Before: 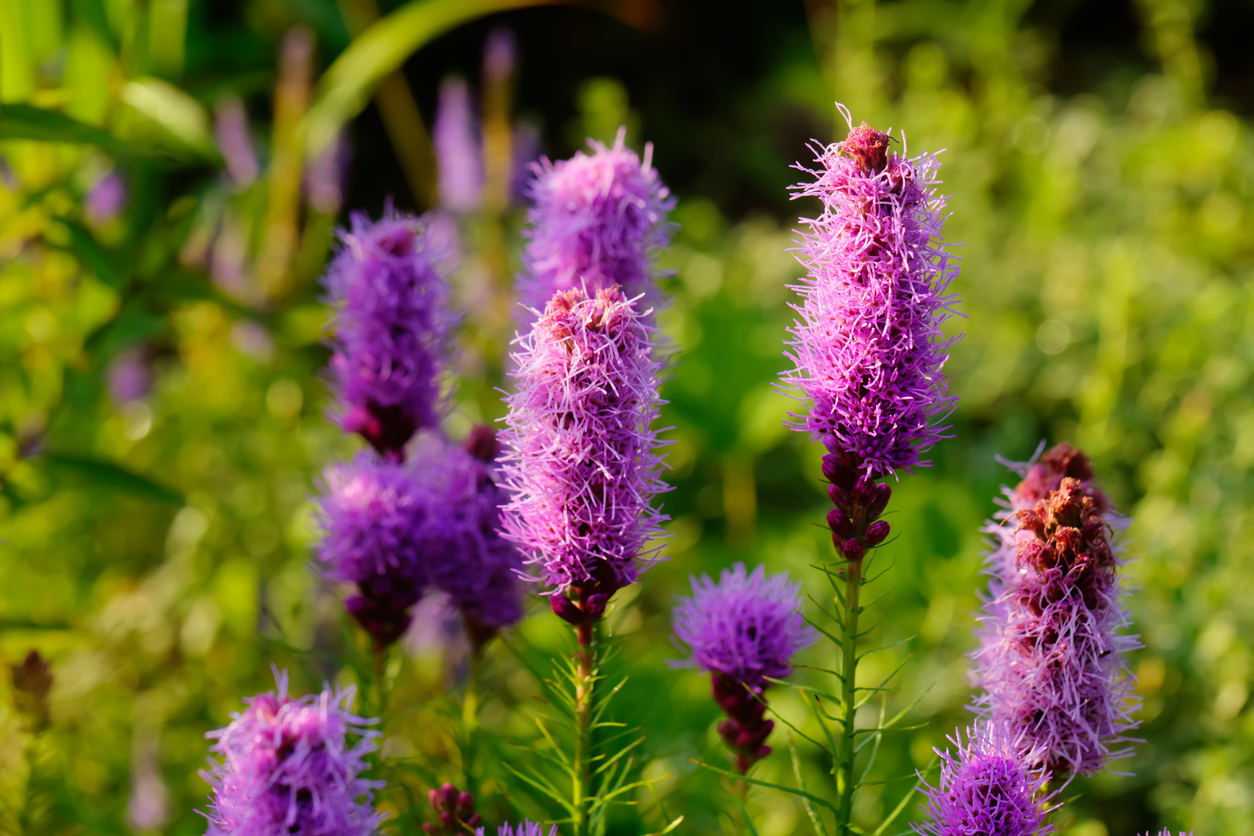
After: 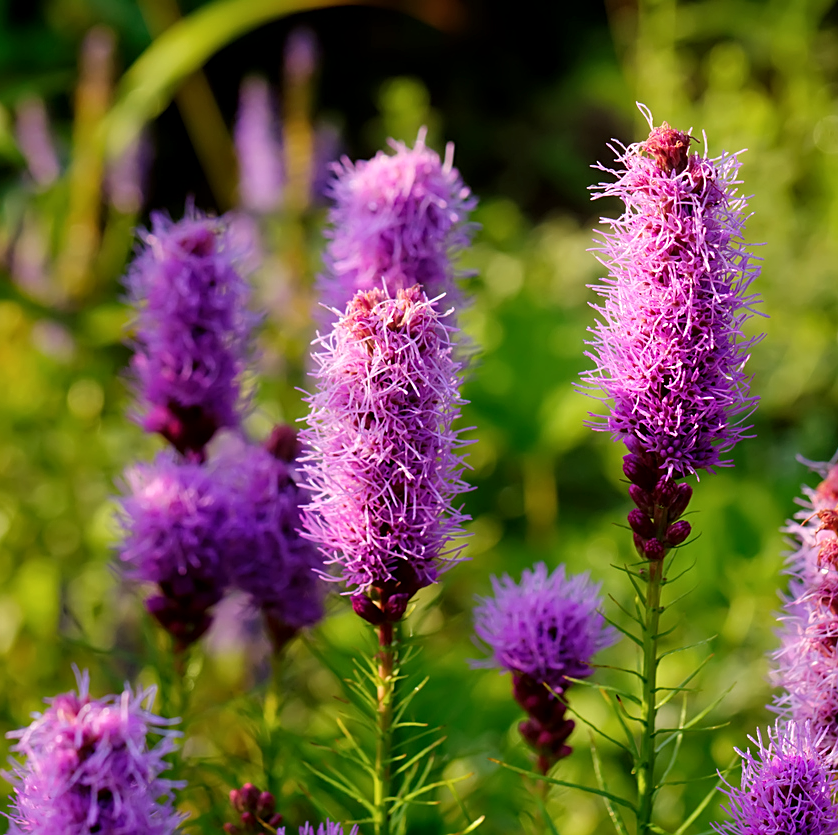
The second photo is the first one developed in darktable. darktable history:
local contrast: highlights 106%, shadows 101%, detail 119%, midtone range 0.2
sharpen: on, module defaults
crop and rotate: left 15.925%, right 17.214%
